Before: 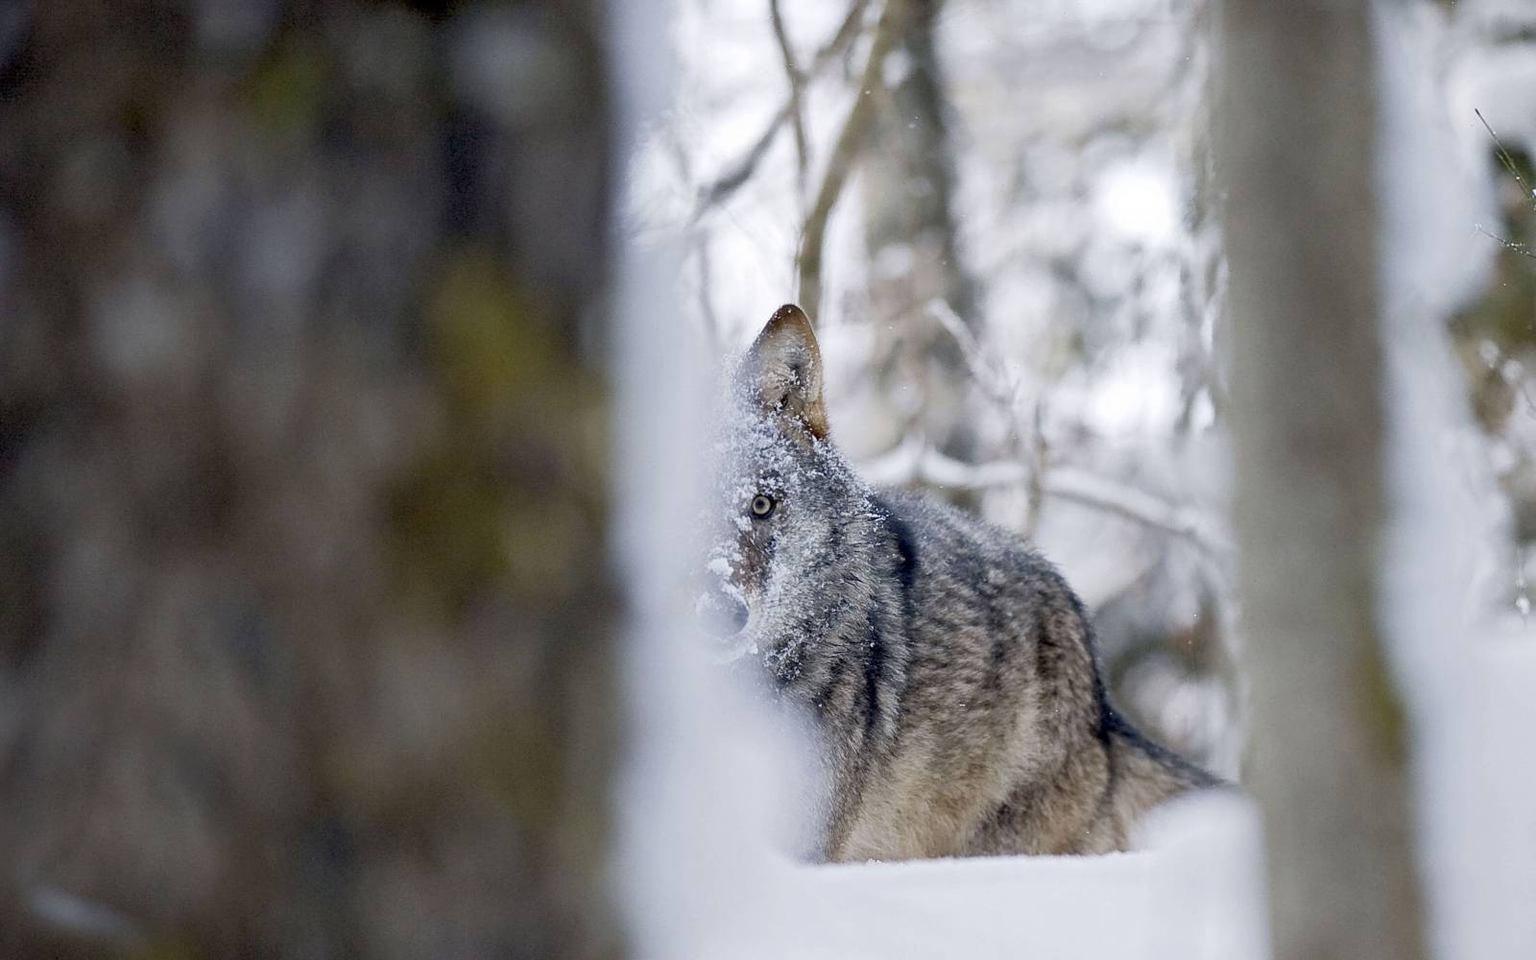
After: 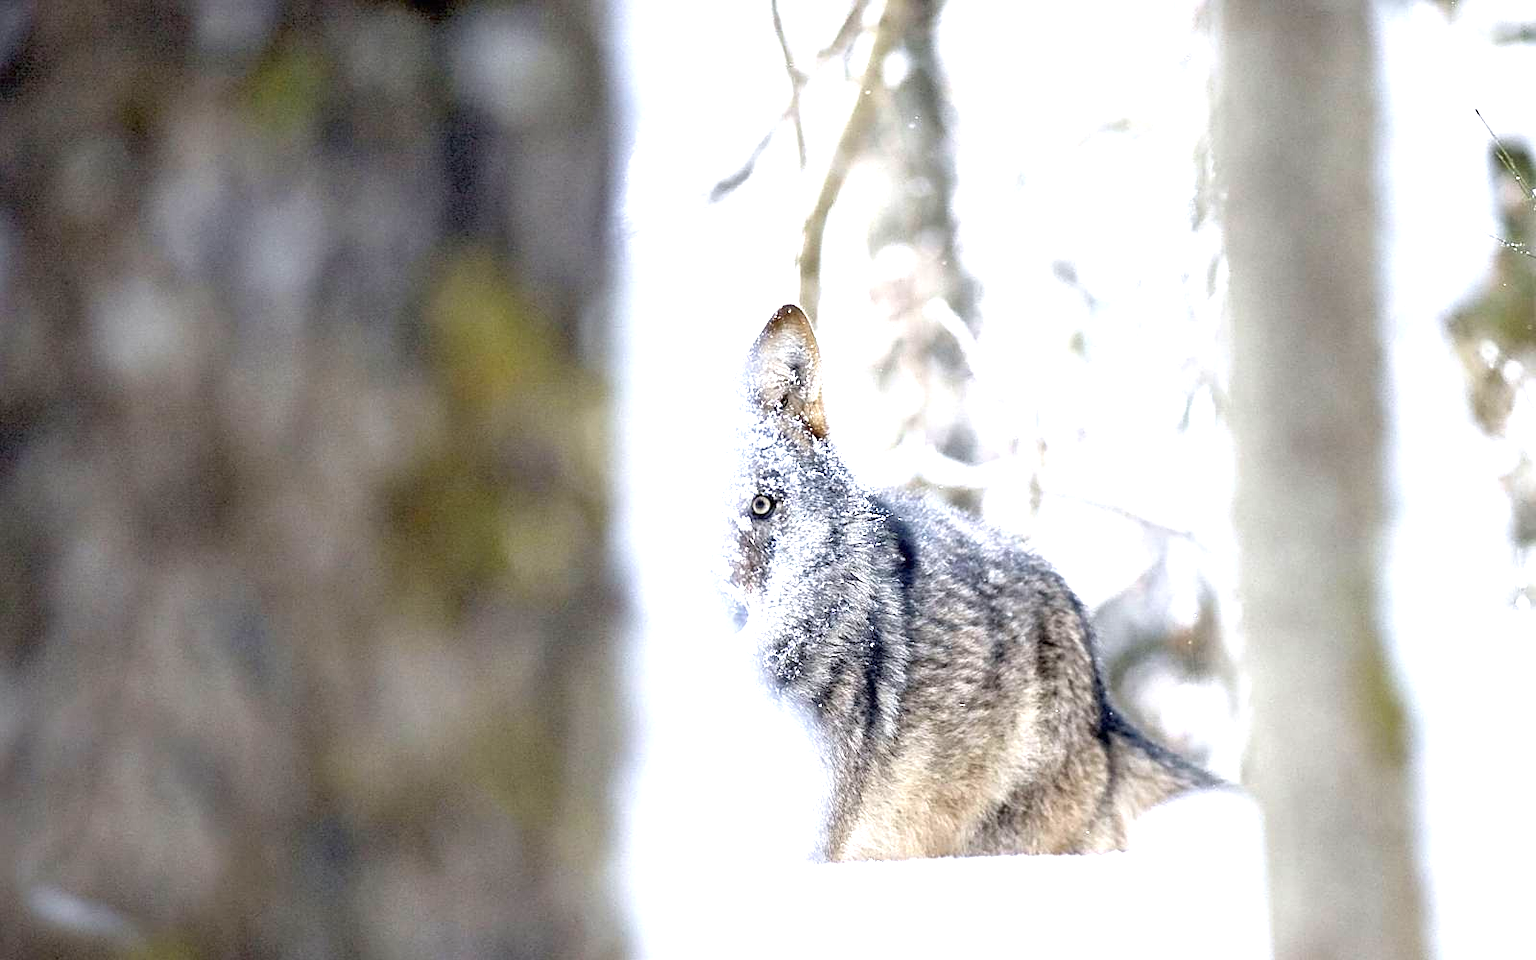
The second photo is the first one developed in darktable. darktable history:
sharpen: amount 0.2
exposure: black level correction 0, exposure 1.45 EV, compensate exposure bias true, compensate highlight preservation false
